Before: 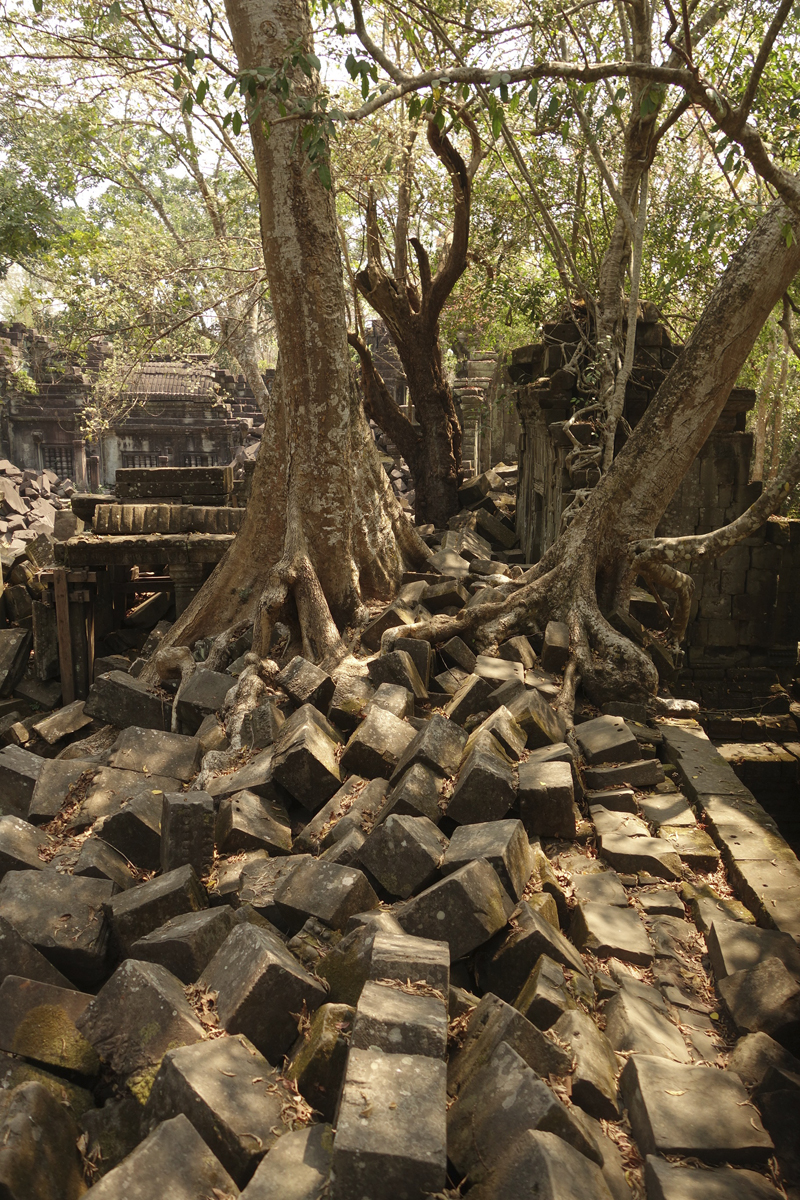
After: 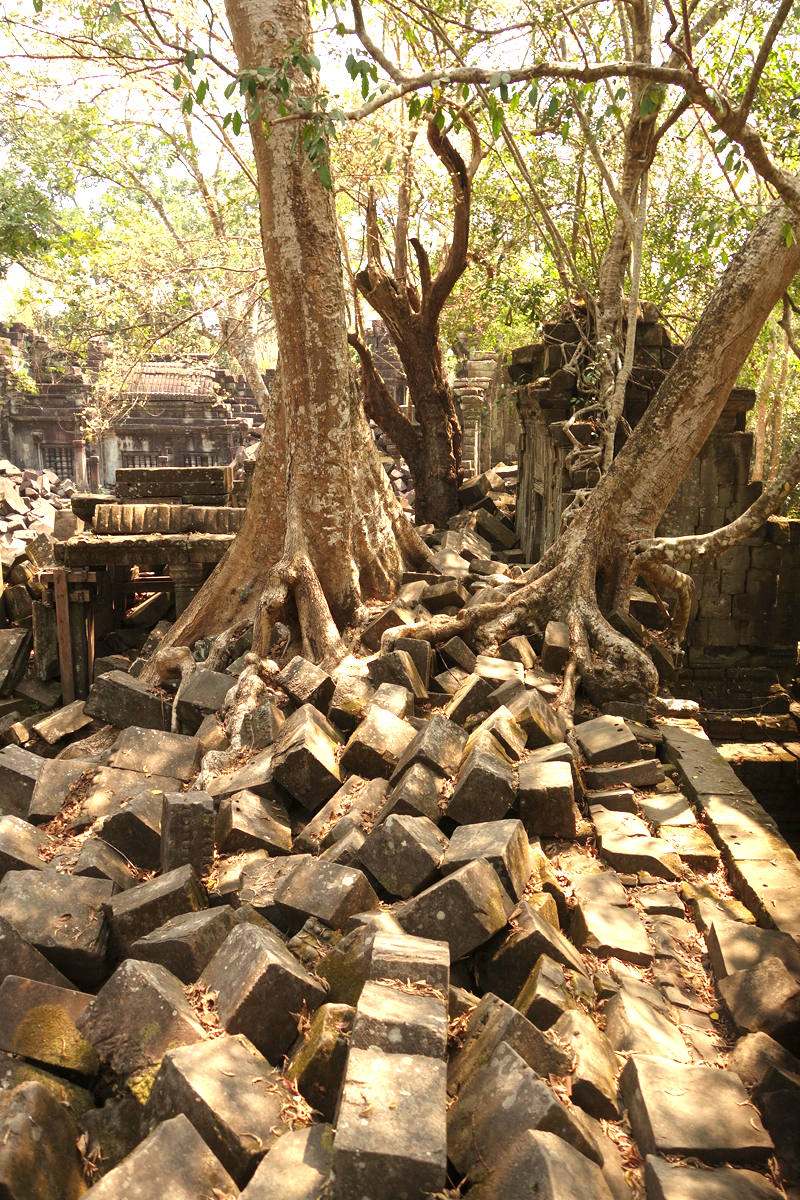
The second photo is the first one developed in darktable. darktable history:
exposure: exposure 0.406 EV, compensate exposure bias true, compensate highlight preservation false
